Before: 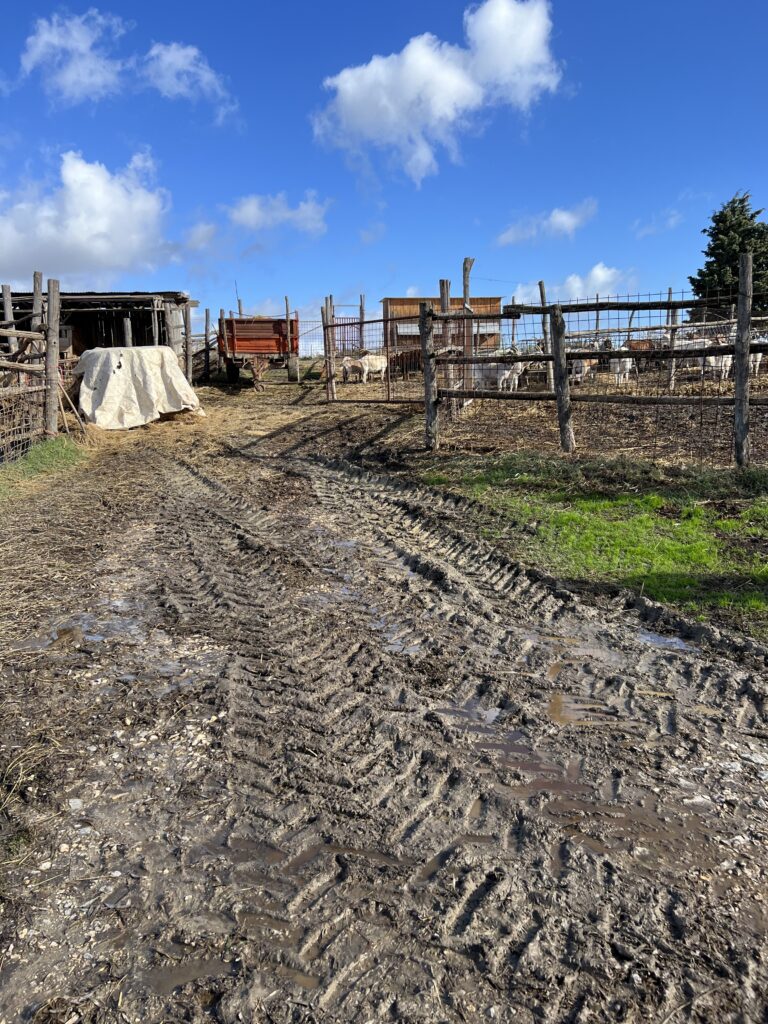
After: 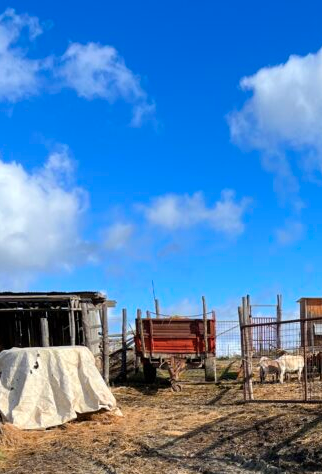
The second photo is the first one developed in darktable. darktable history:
color balance rgb: perceptual saturation grading › global saturation 20%, global vibrance 10%
crop and rotate: left 10.817%, top 0.062%, right 47.194%, bottom 53.626%
color zones: curves: ch1 [(0, 0.469) (0.072, 0.457) (0.243, 0.494) (0.429, 0.5) (0.571, 0.5) (0.714, 0.5) (0.857, 0.5) (1, 0.469)]; ch2 [(0, 0.499) (0.143, 0.467) (0.242, 0.436) (0.429, 0.493) (0.571, 0.5) (0.714, 0.5) (0.857, 0.5) (1, 0.499)]
